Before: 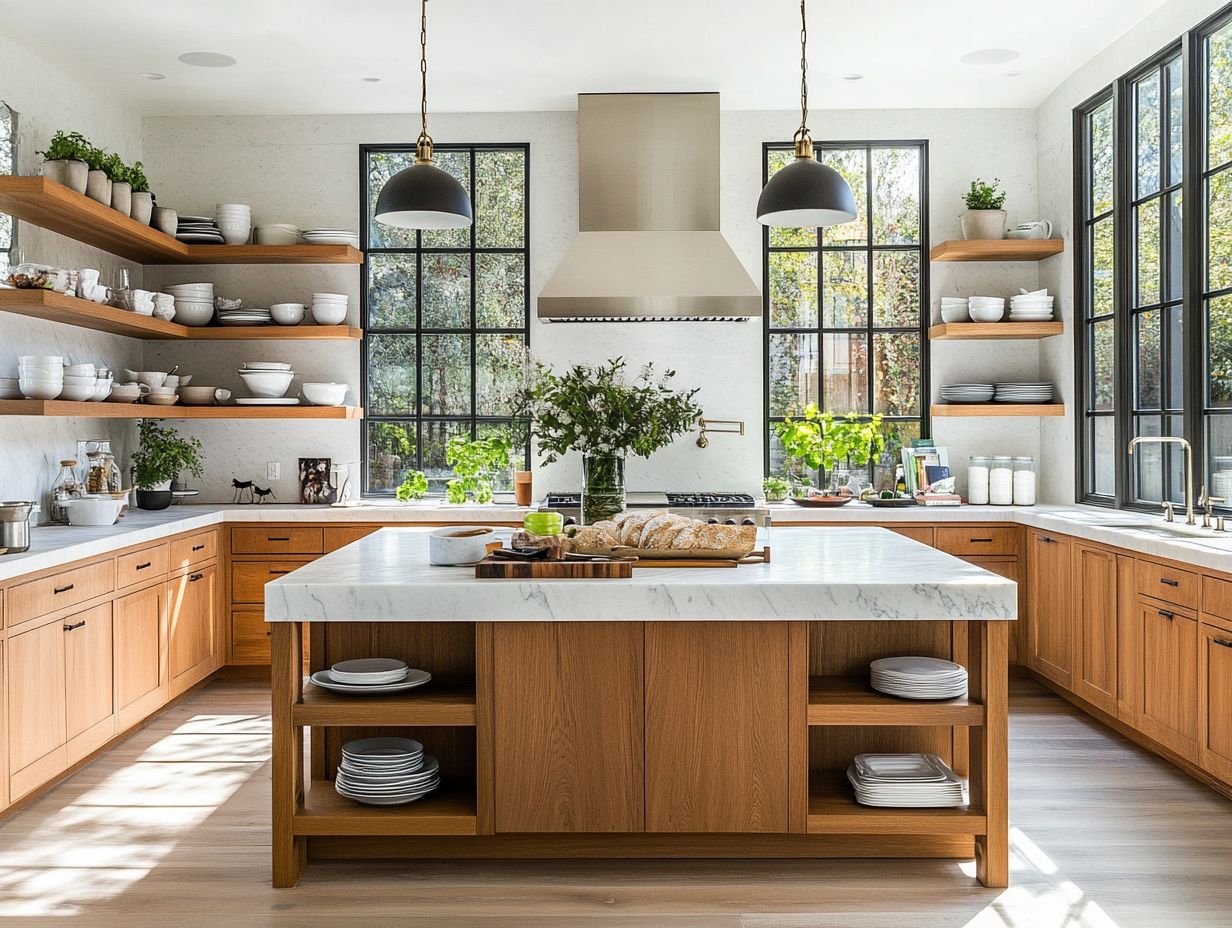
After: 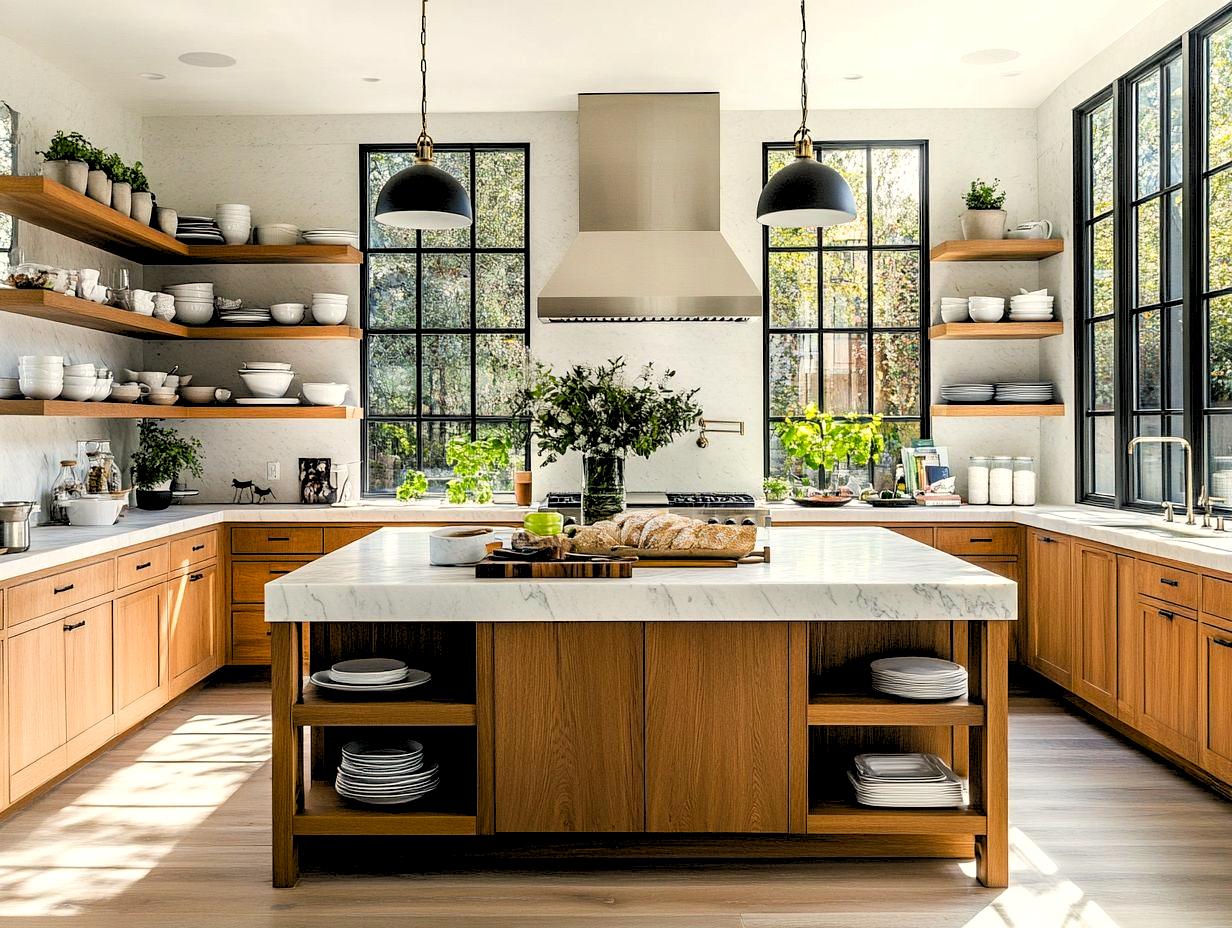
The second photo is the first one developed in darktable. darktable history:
color balance rgb: shadows lift › chroma 2%, shadows lift › hue 219.6°, power › hue 313.2°, highlights gain › chroma 3%, highlights gain › hue 75.6°, global offset › luminance 0.5%, perceptual saturation grading › global saturation 15.33%, perceptual saturation grading › highlights -19.33%, perceptual saturation grading › shadows 20%, global vibrance 20%
rgb levels: levels [[0.034, 0.472, 0.904], [0, 0.5, 1], [0, 0.5, 1]]
